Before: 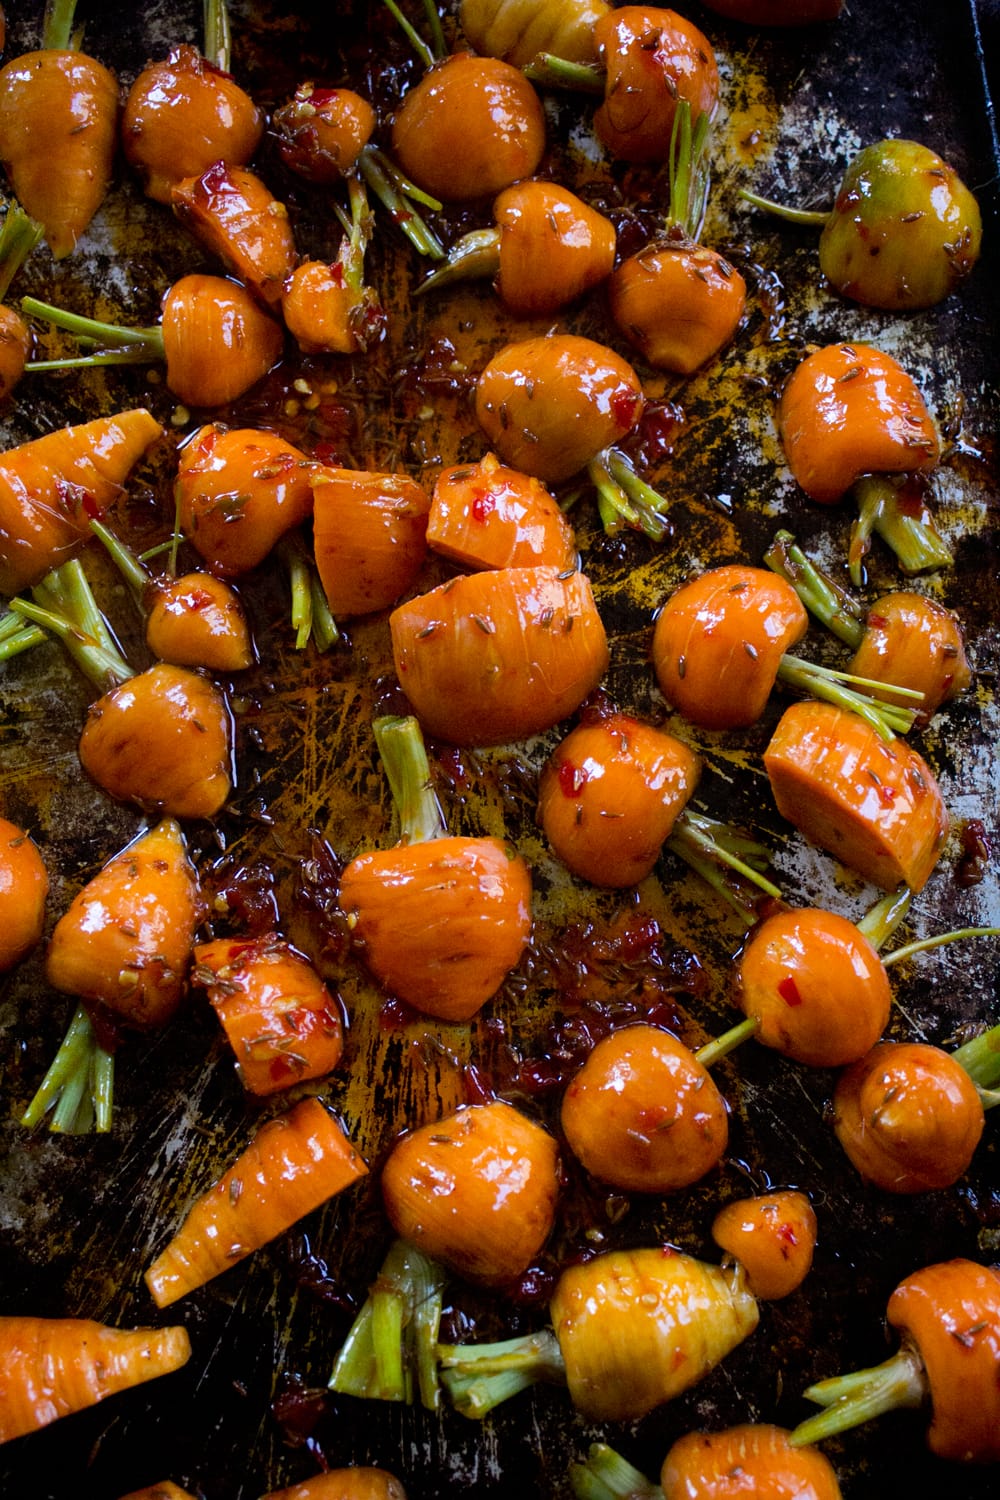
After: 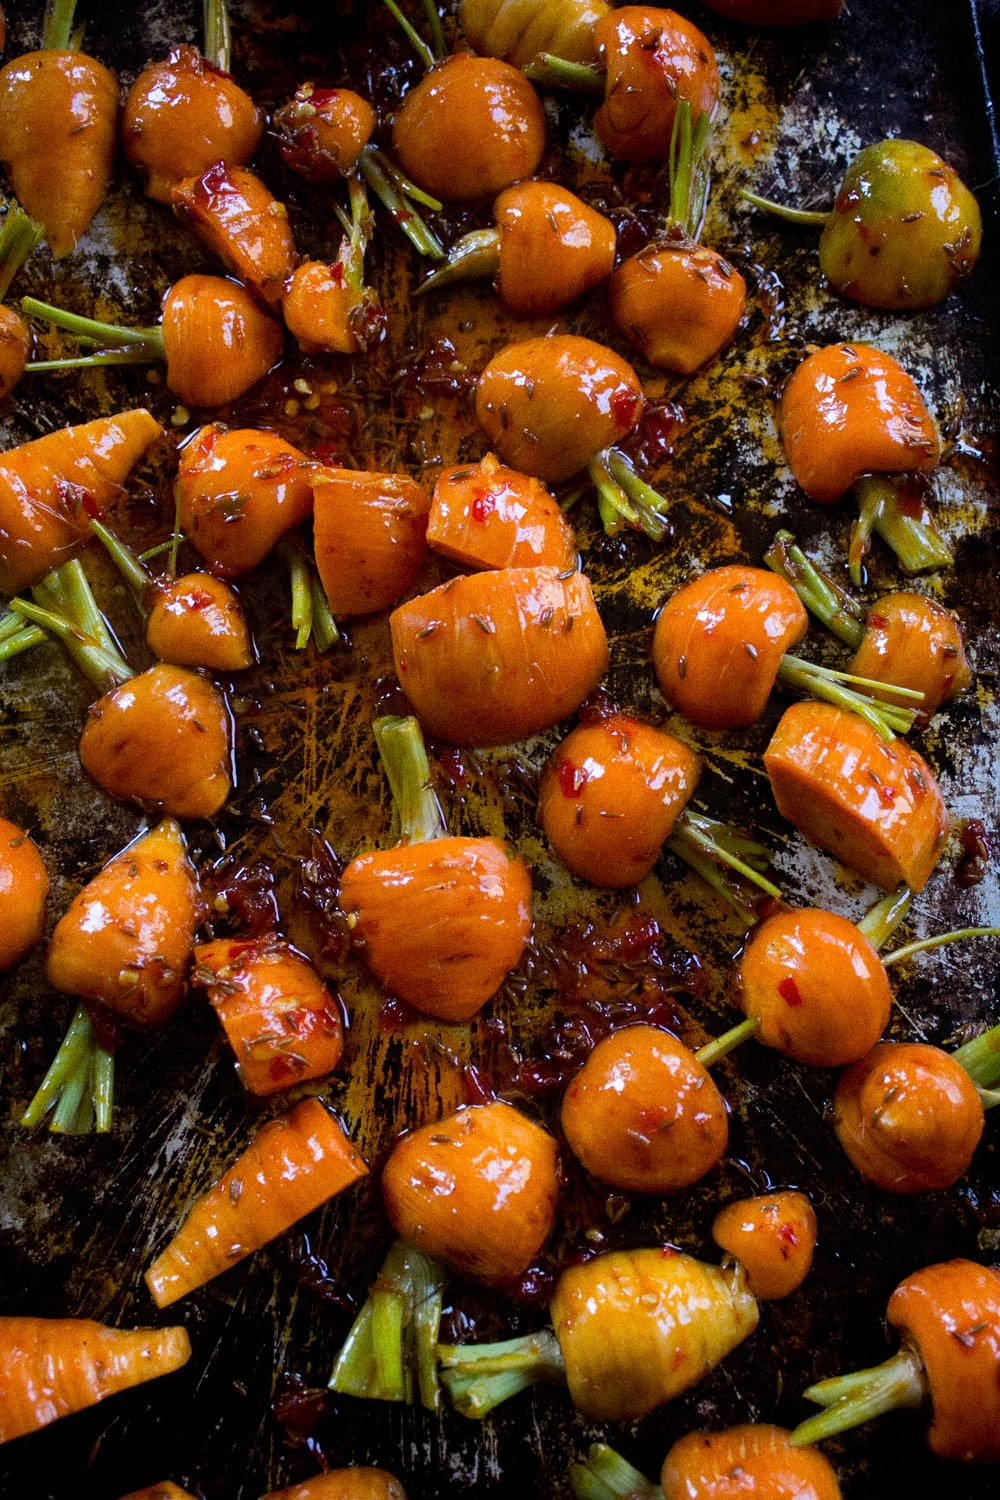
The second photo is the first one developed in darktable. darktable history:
grain: coarseness 0.09 ISO
white balance: red 1, blue 1
